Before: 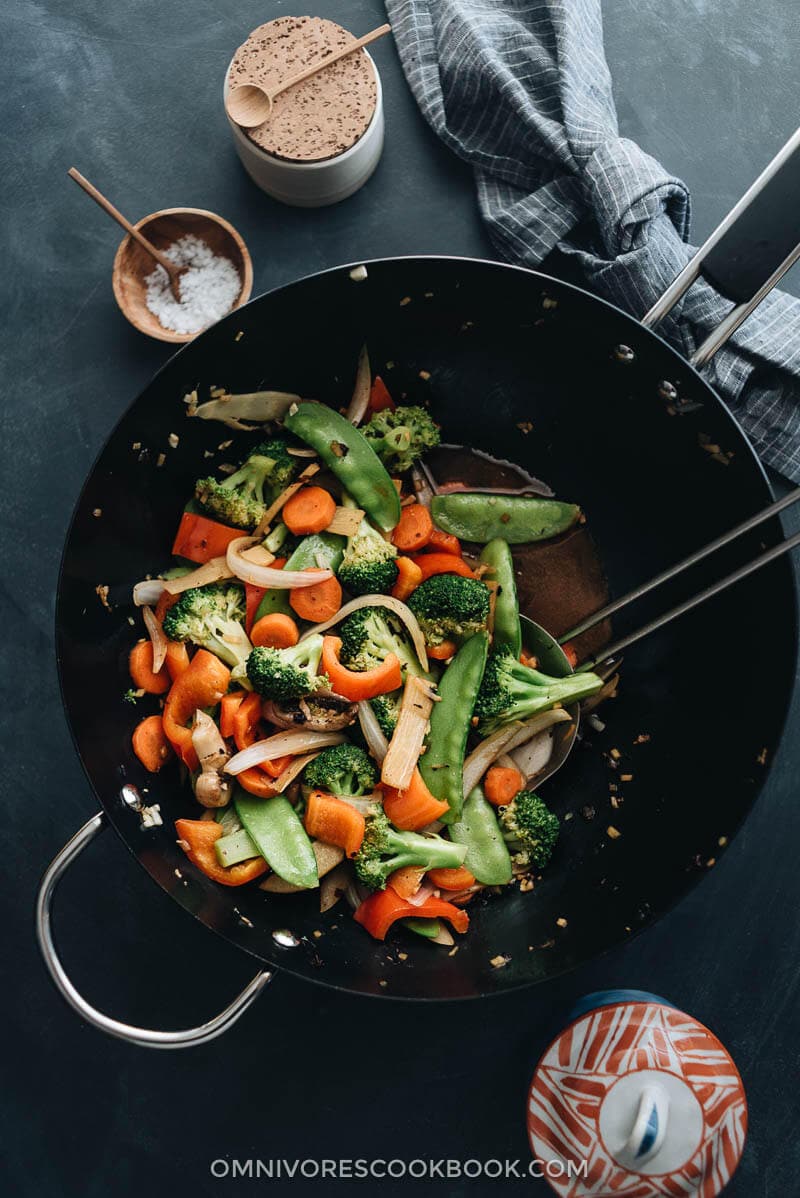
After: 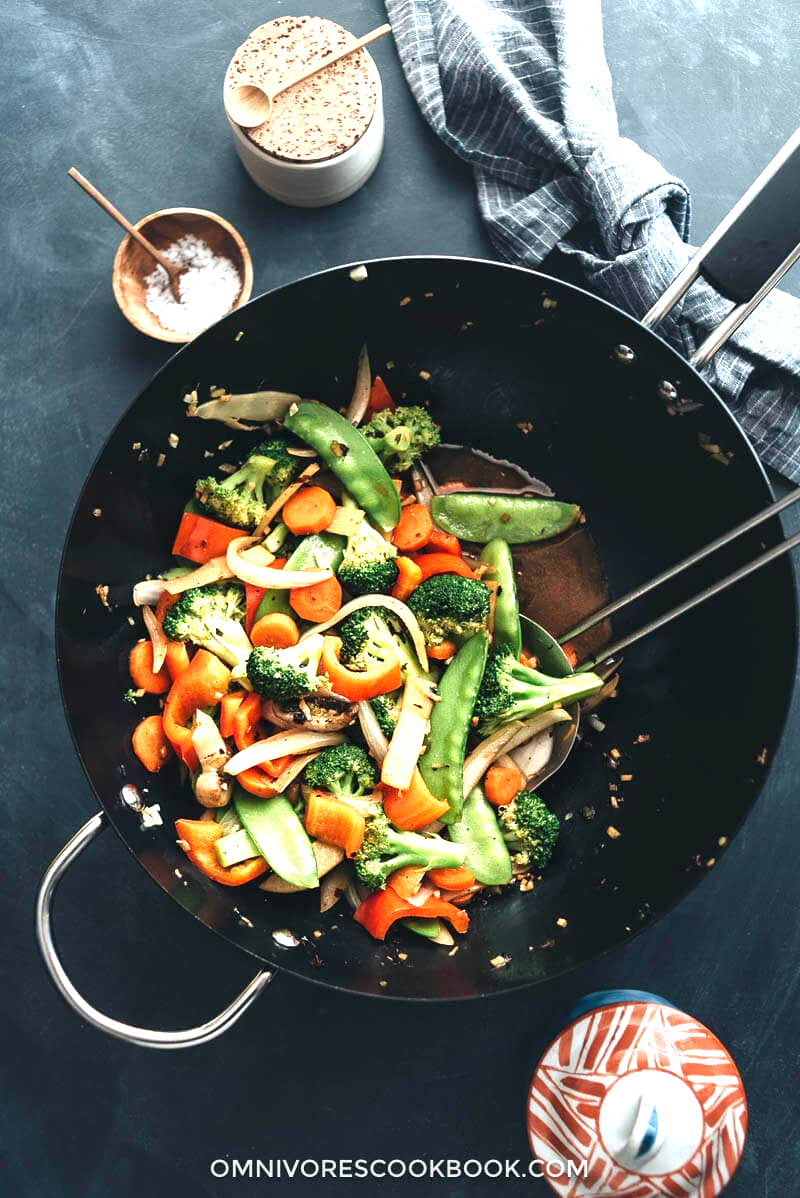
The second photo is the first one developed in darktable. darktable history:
exposure: black level correction 0, exposure 1.353 EV, compensate highlight preservation false
